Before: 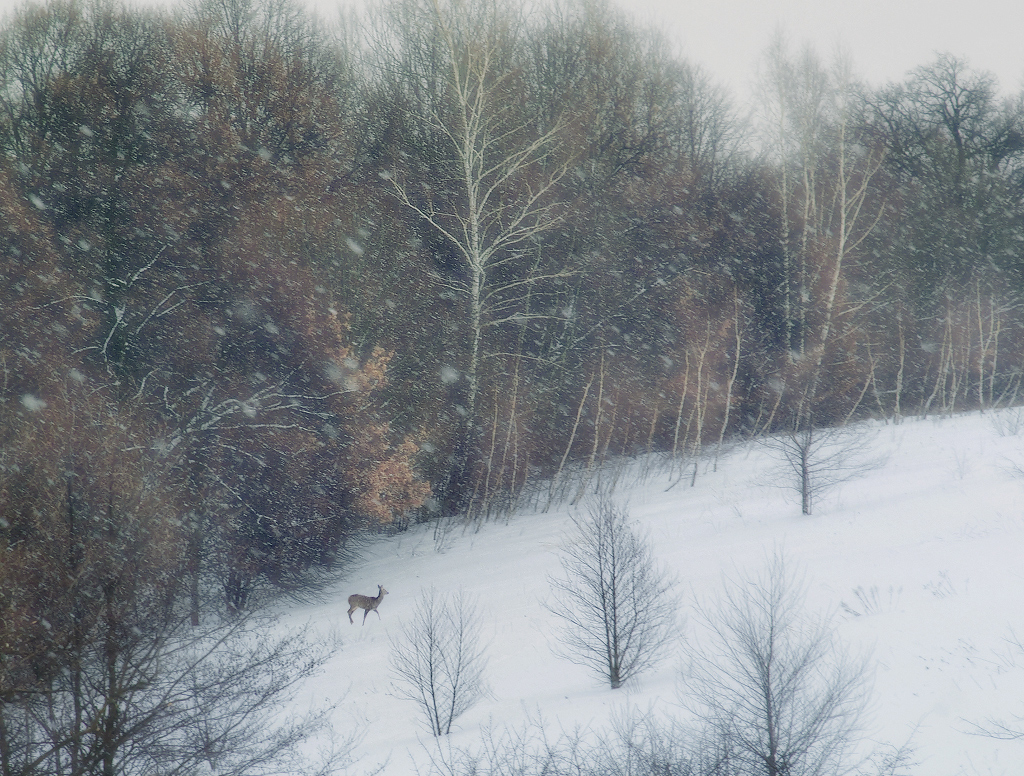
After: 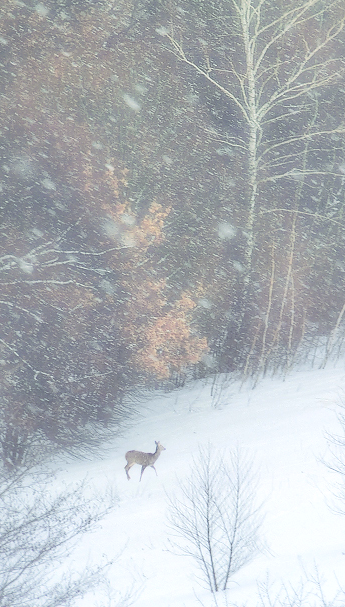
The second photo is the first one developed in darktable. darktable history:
contrast brightness saturation: contrast 0.026, brightness 0.062, saturation 0.128
crop and rotate: left 21.838%, top 18.76%, right 44.466%, bottom 3.004%
tone curve: curves: ch0 [(0, 0) (0.003, 0.018) (0.011, 0.019) (0.025, 0.024) (0.044, 0.037) (0.069, 0.053) (0.1, 0.075) (0.136, 0.105) (0.177, 0.136) (0.224, 0.179) (0.277, 0.244) (0.335, 0.319) (0.399, 0.4) (0.468, 0.495) (0.543, 0.58) (0.623, 0.671) (0.709, 0.757) (0.801, 0.838) (0.898, 0.913) (1, 1)], color space Lab, independent channels, preserve colors none
exposure: black level correction -0.072, exposure 0.502 EV, compensate highlight preservation false
